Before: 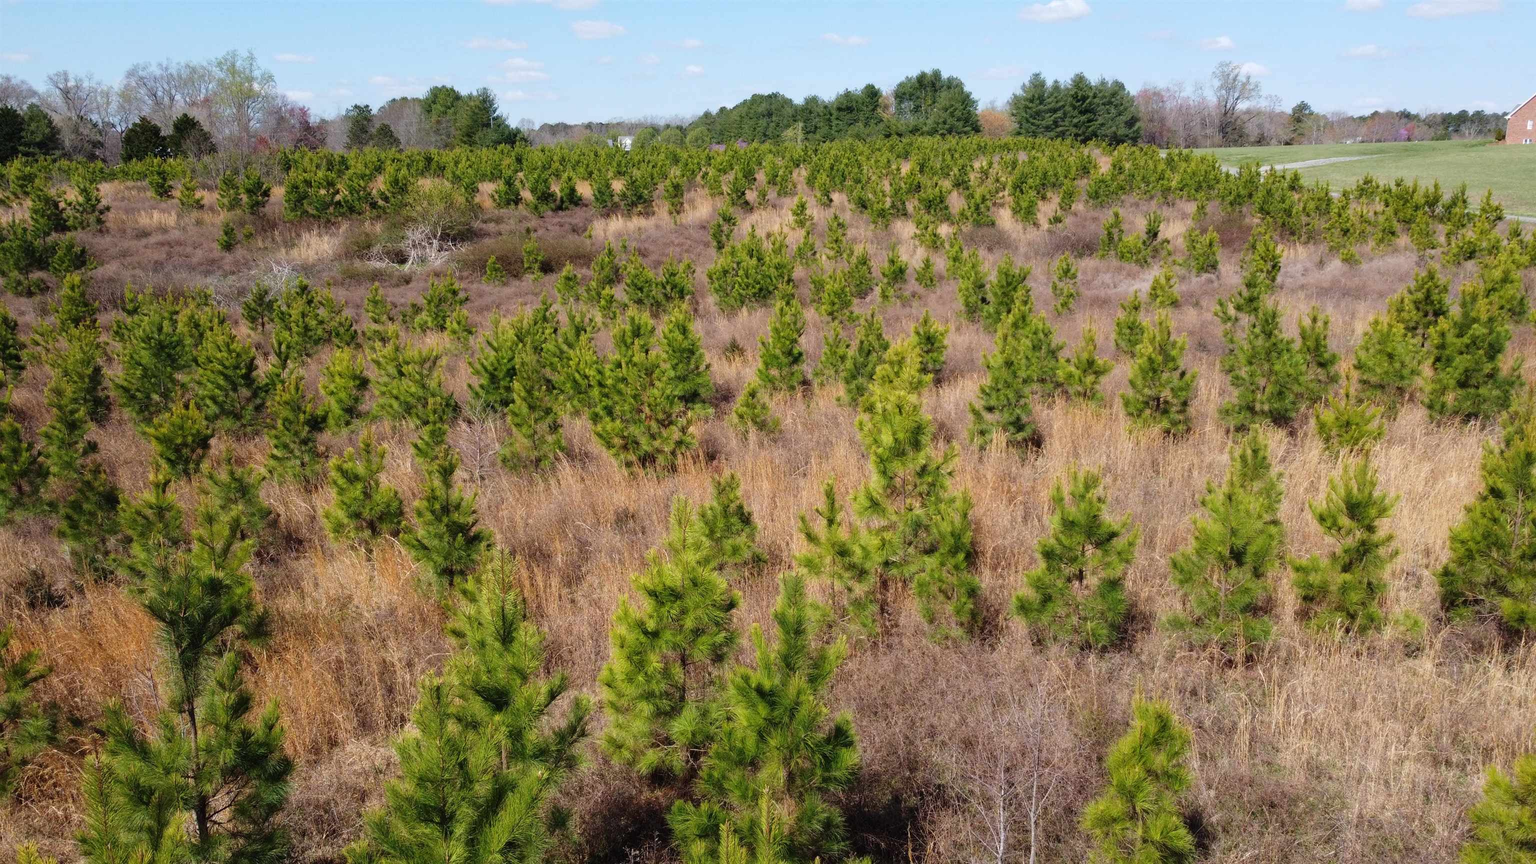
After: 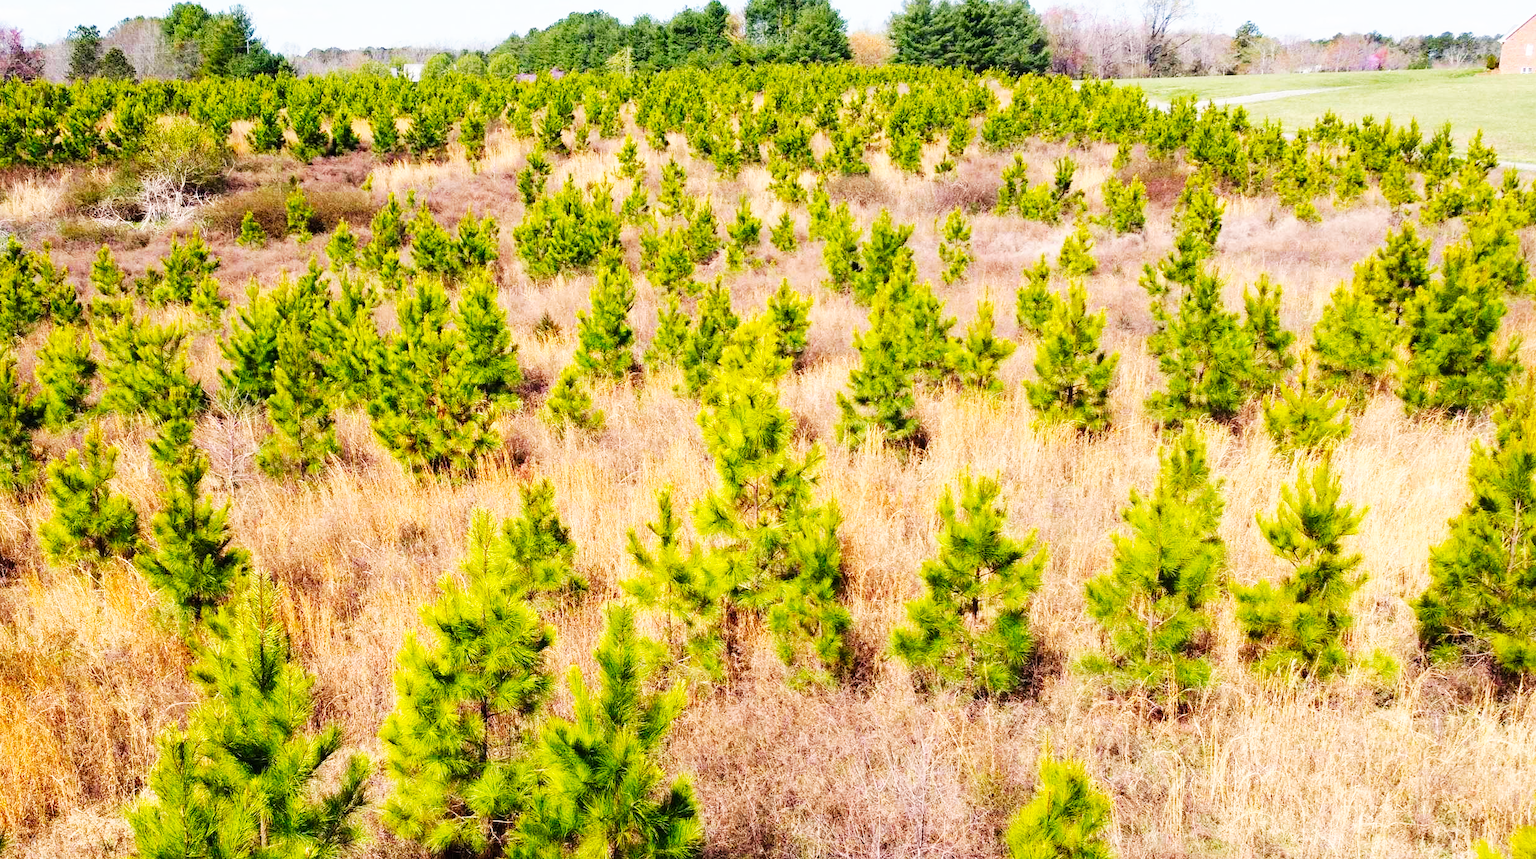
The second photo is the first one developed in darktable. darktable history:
color balance rgb: power › hue 74.07°, highlights gain › chroma 1.38%, highlights gain › hue 50.39°, linear chroma grading › global chroma 15.614%, perceptual saturation grading › global saturation -0.019%, global vibrance 15.167%
crop: left 18.96%, top 9.786%, right 0%, bottom 9.575%
base curve: curves: ch0 [(0, 0) (0.007, 0.004) (0.027, 0.03) (0.046, 0.07) (0.207, 0.54) (0.442, 0.872) (0.673, 0.972) (1, 1)], preserve colors none
